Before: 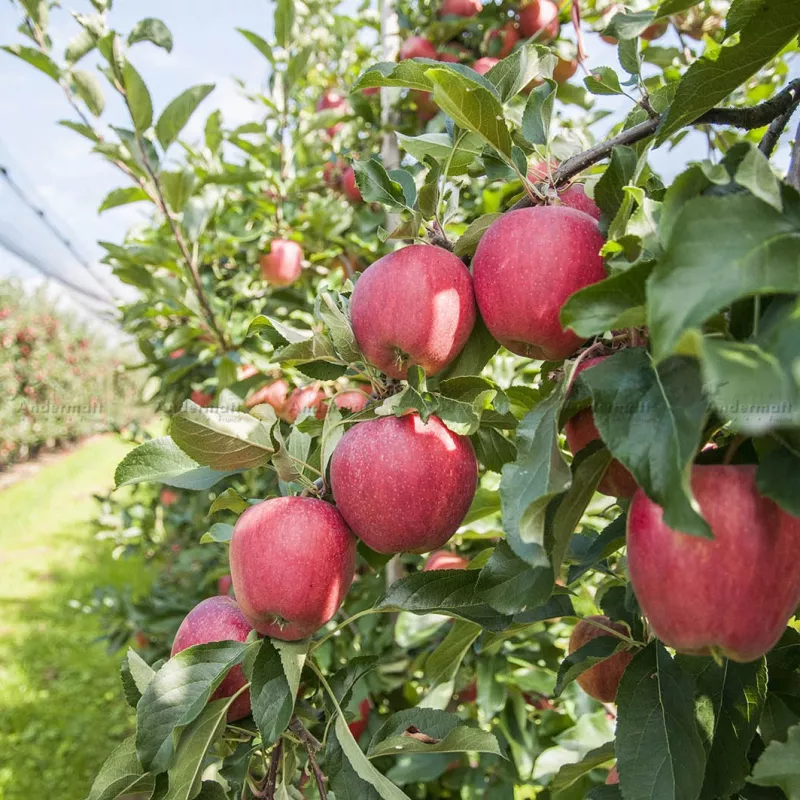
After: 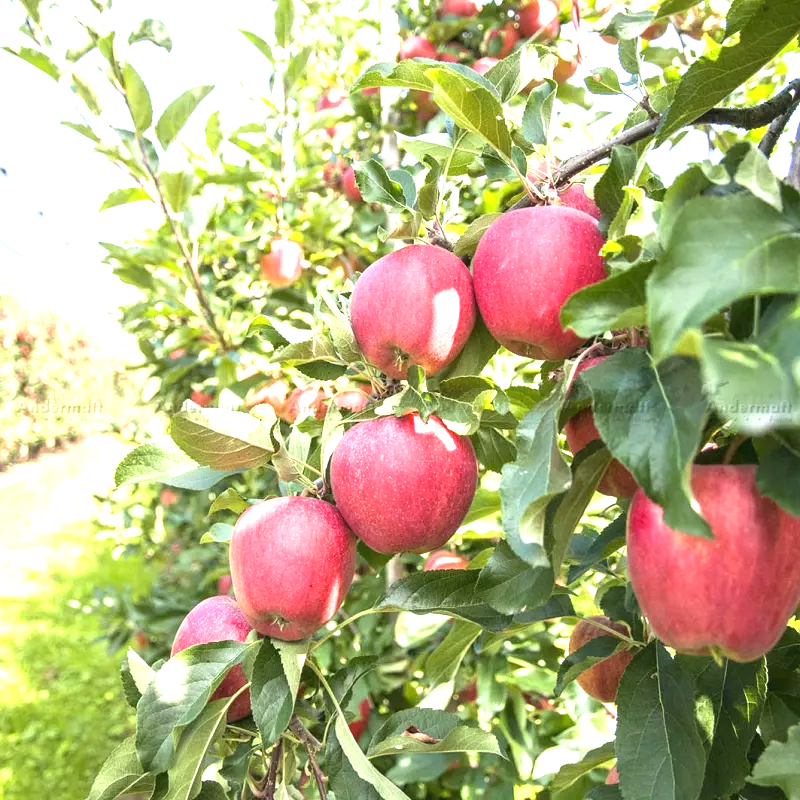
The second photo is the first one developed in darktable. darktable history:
exposure: black level correction 0, exposure 1.198 EV, compensate exposure bias true, compensate highlight preservation false
